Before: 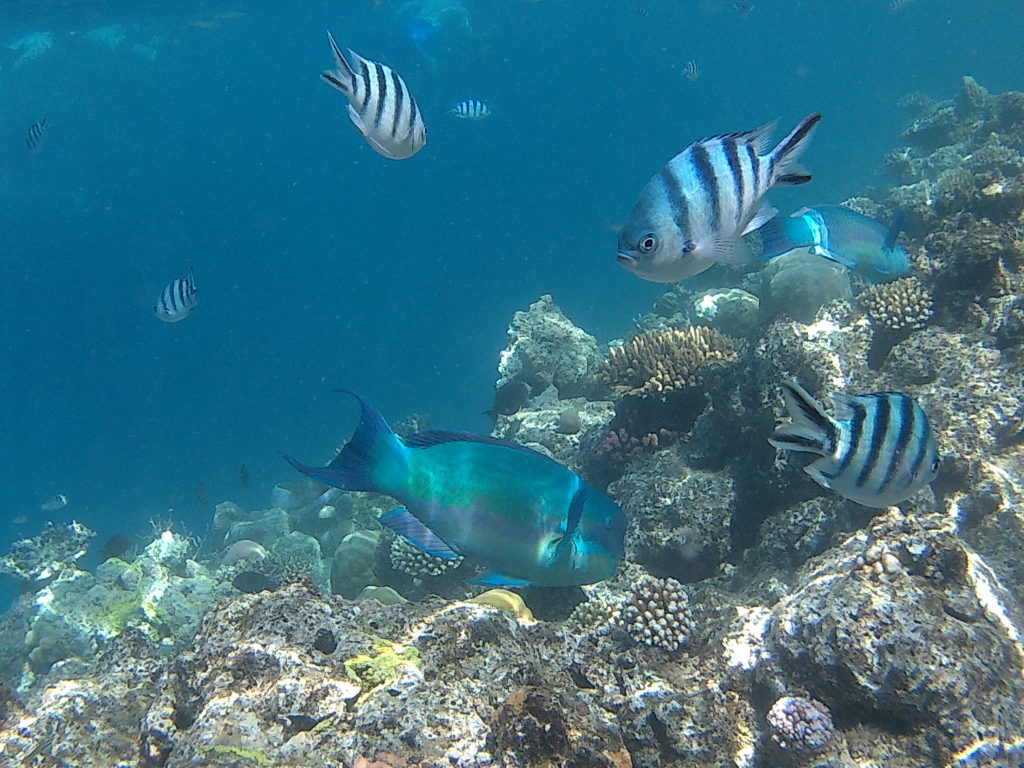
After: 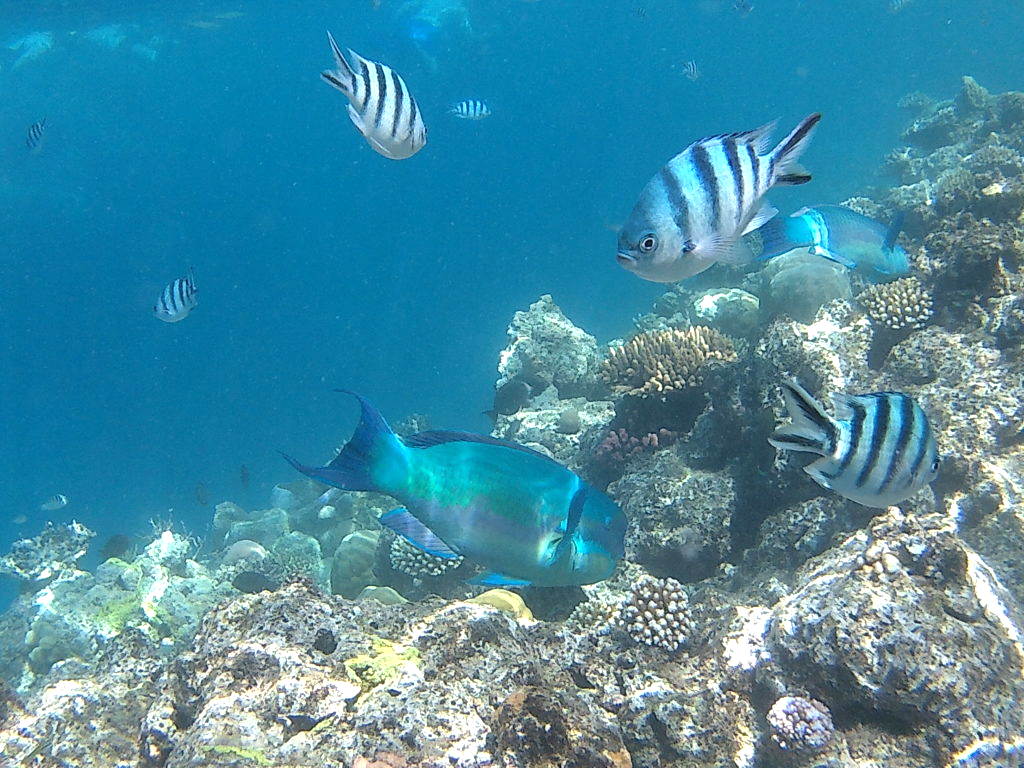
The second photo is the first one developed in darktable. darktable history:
exposure: exposure 0.607 EV, compensate exposure bias true, compensate highlight preservation false
